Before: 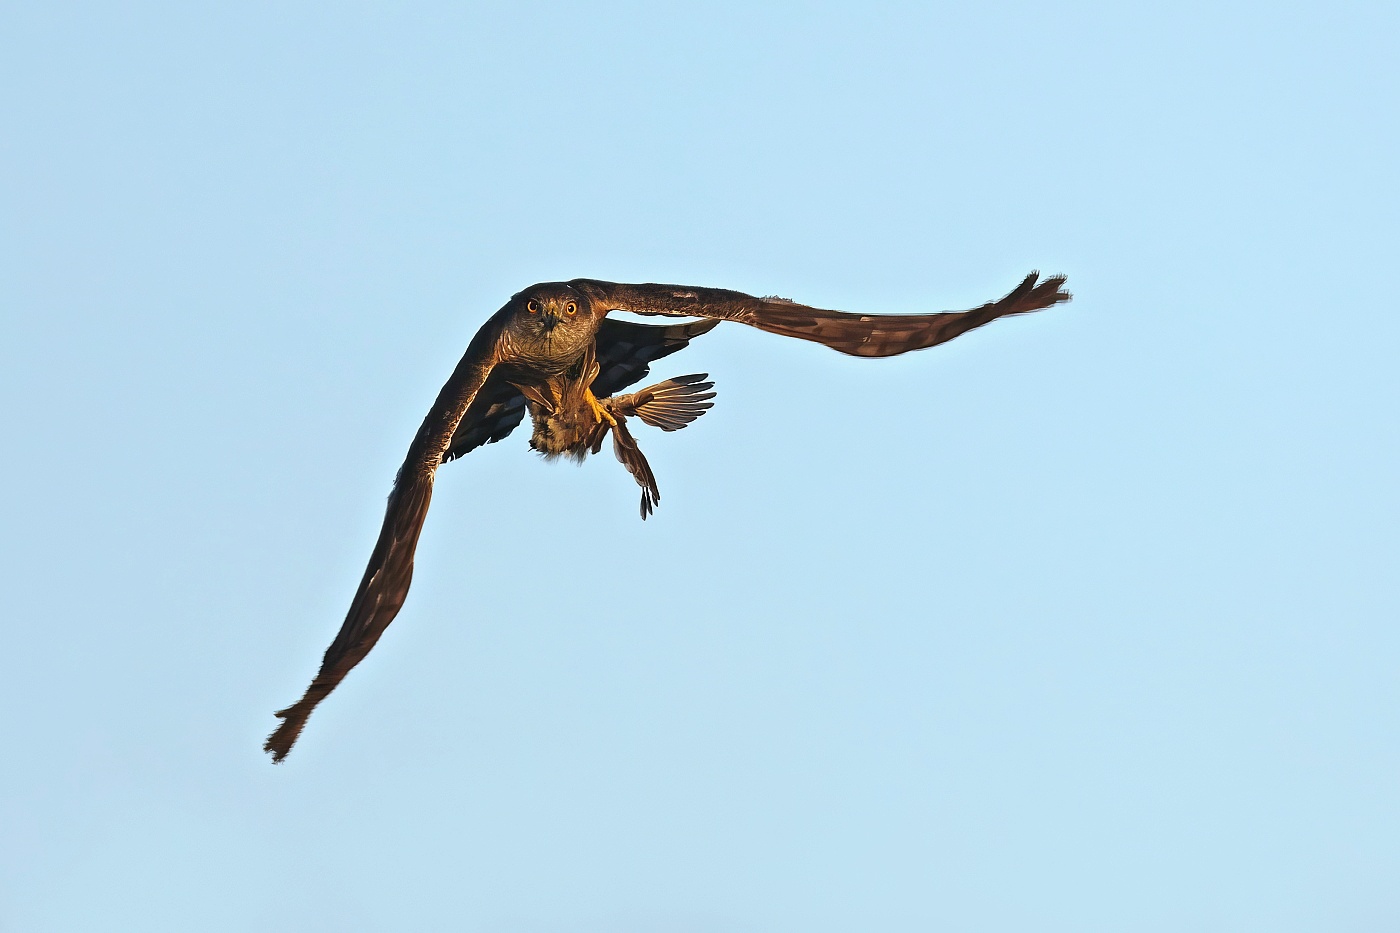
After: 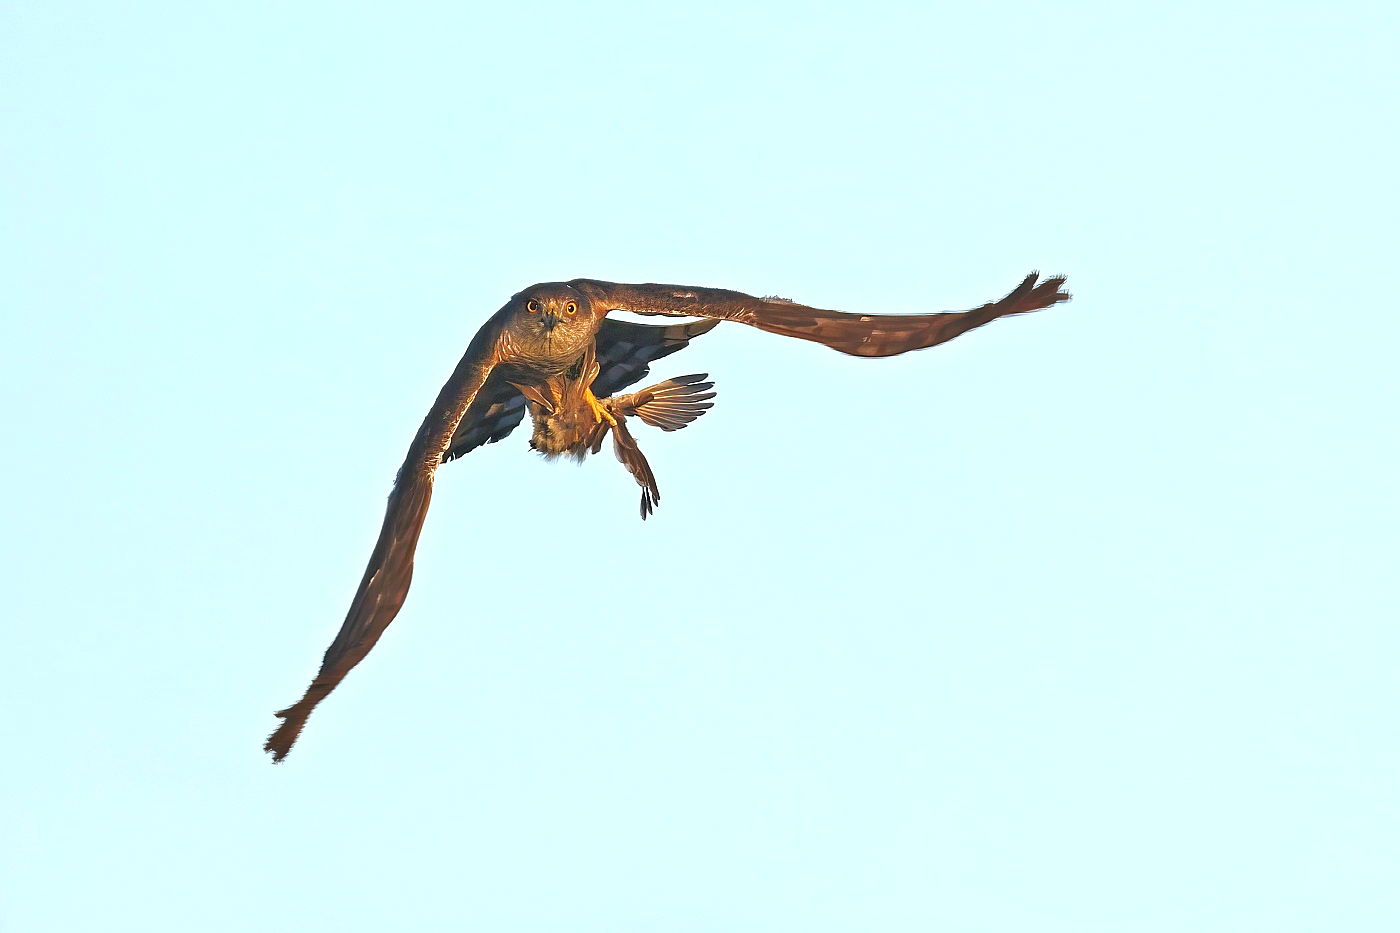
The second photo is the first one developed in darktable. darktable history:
tone equalizer: -7 EV 0.154 EV, -6 EV 0.619 EV, -5 EV 1.11 EV, -4 EV 1.33 EV, -3 EV 1.13 EV, -2 EV 0.6 EV, -1 EV 0.15 EV
exposure: black level correction 0.001, exposure 0.499 EV, compensate highlight preservation false
